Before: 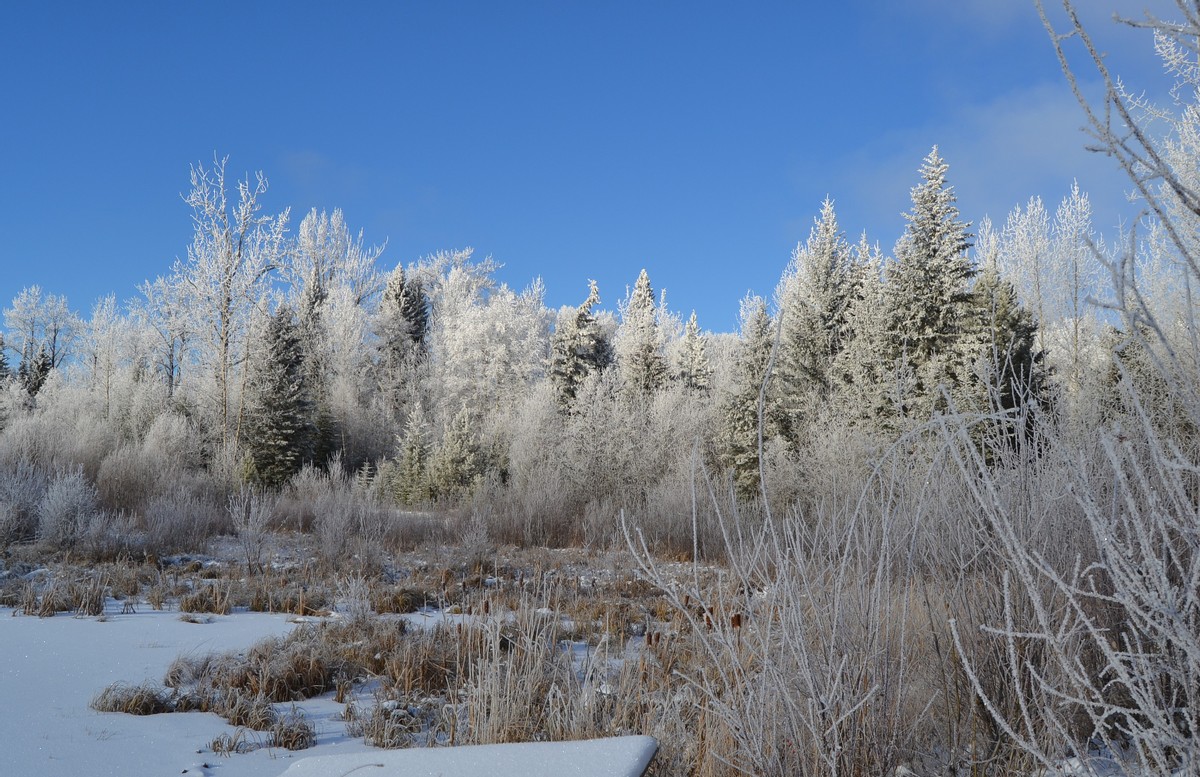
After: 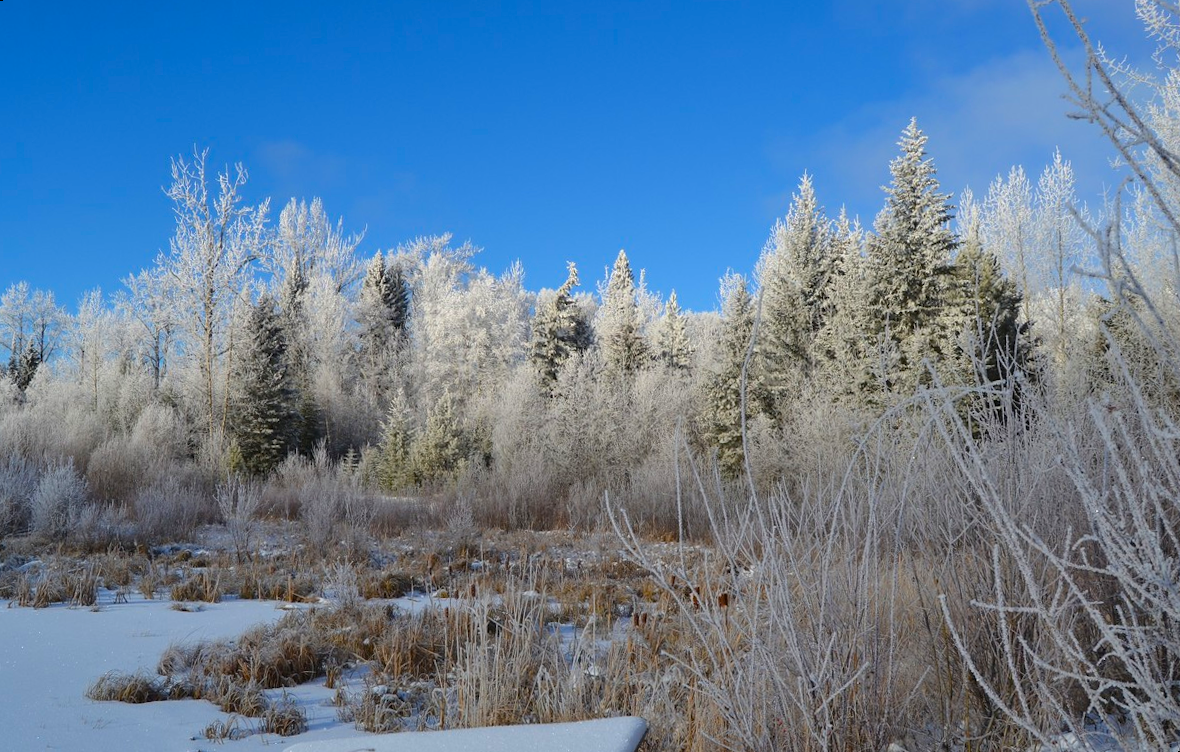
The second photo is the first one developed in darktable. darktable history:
rotate and perspective: rotation -1.32°, lens shift (horizontal) -0.031, crop left 0.015, crop right 0.985, crop top 0.047, crop bottom 0.982
color balance rgb: perceptual saturation grading › global saturation 25%, global vibrance 20%
